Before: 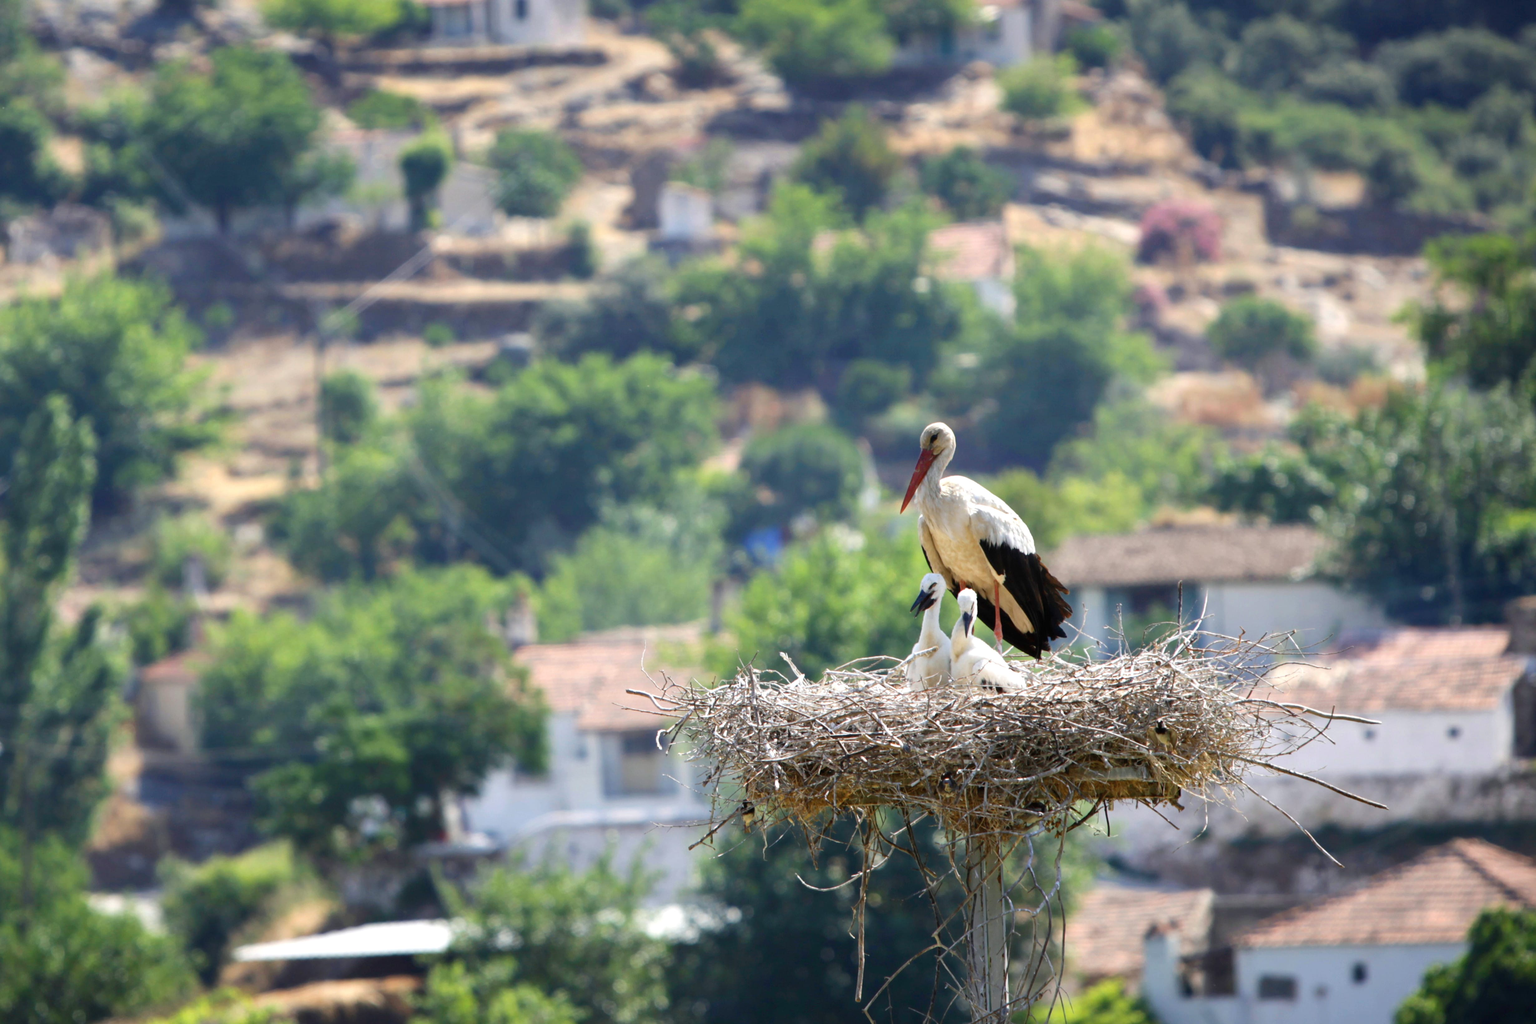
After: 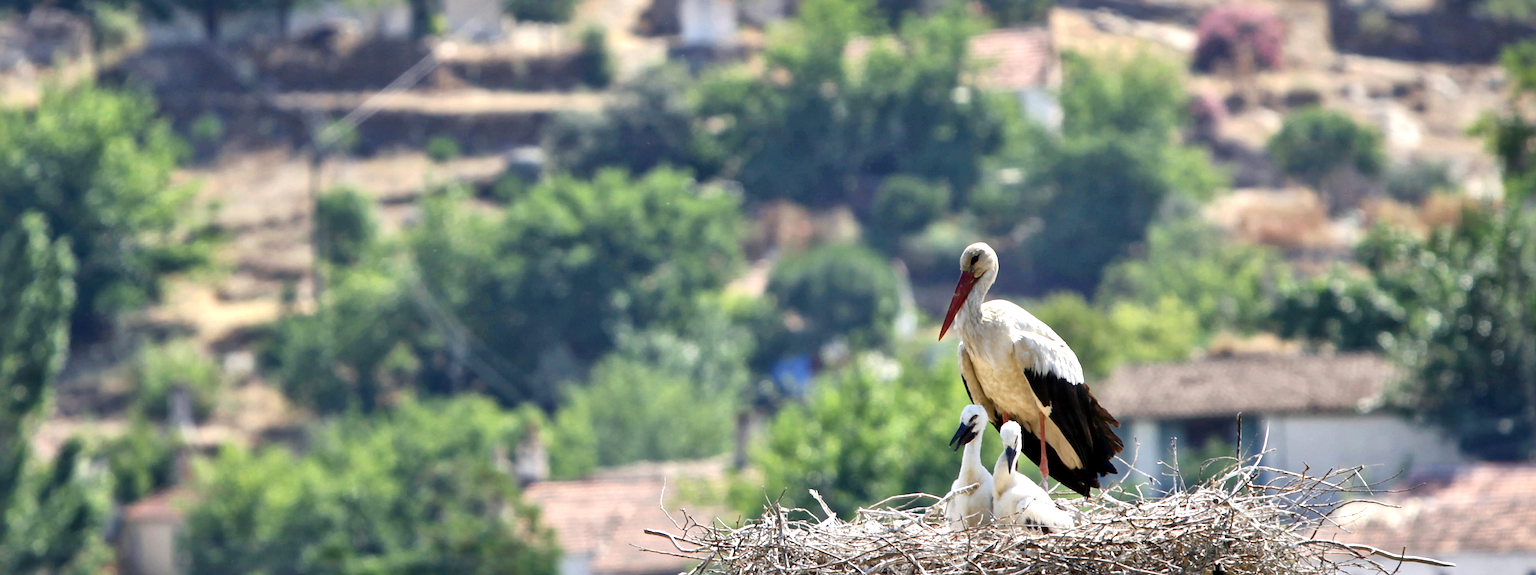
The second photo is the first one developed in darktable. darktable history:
crop: left 1.744%, top 19.225%, right 5.069%, bottom 28.357%
sharpen: on, module defaults
local contrast: mode bilateral grid, contrast 25, coarseness 60, detail 151%, midtone range 0.2
